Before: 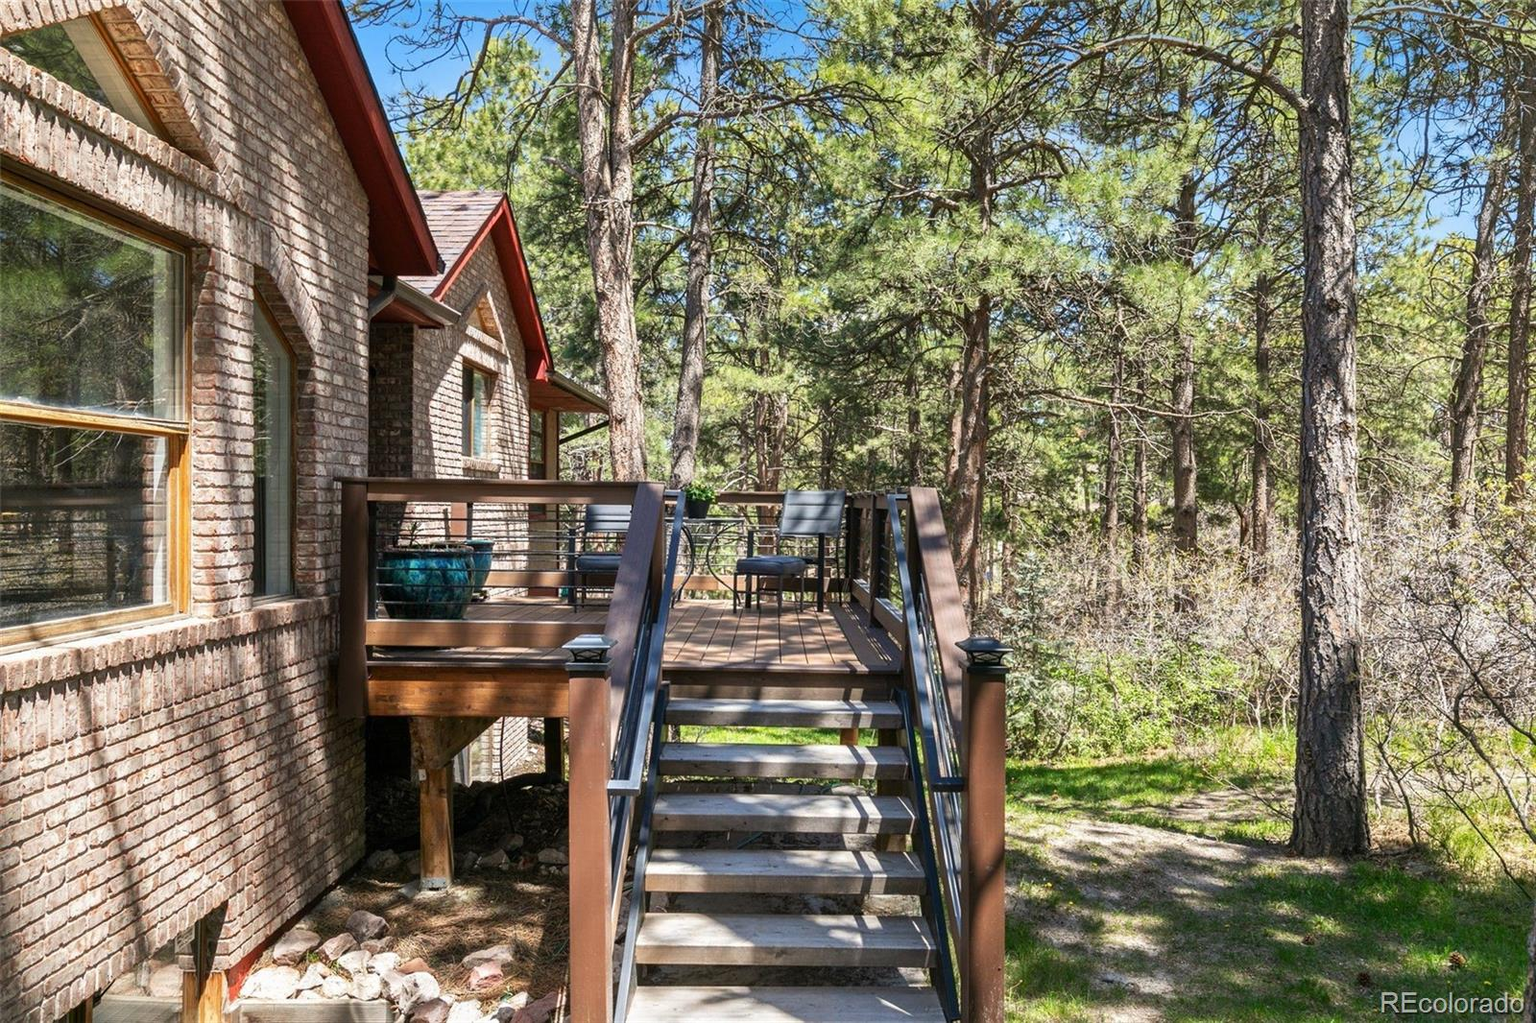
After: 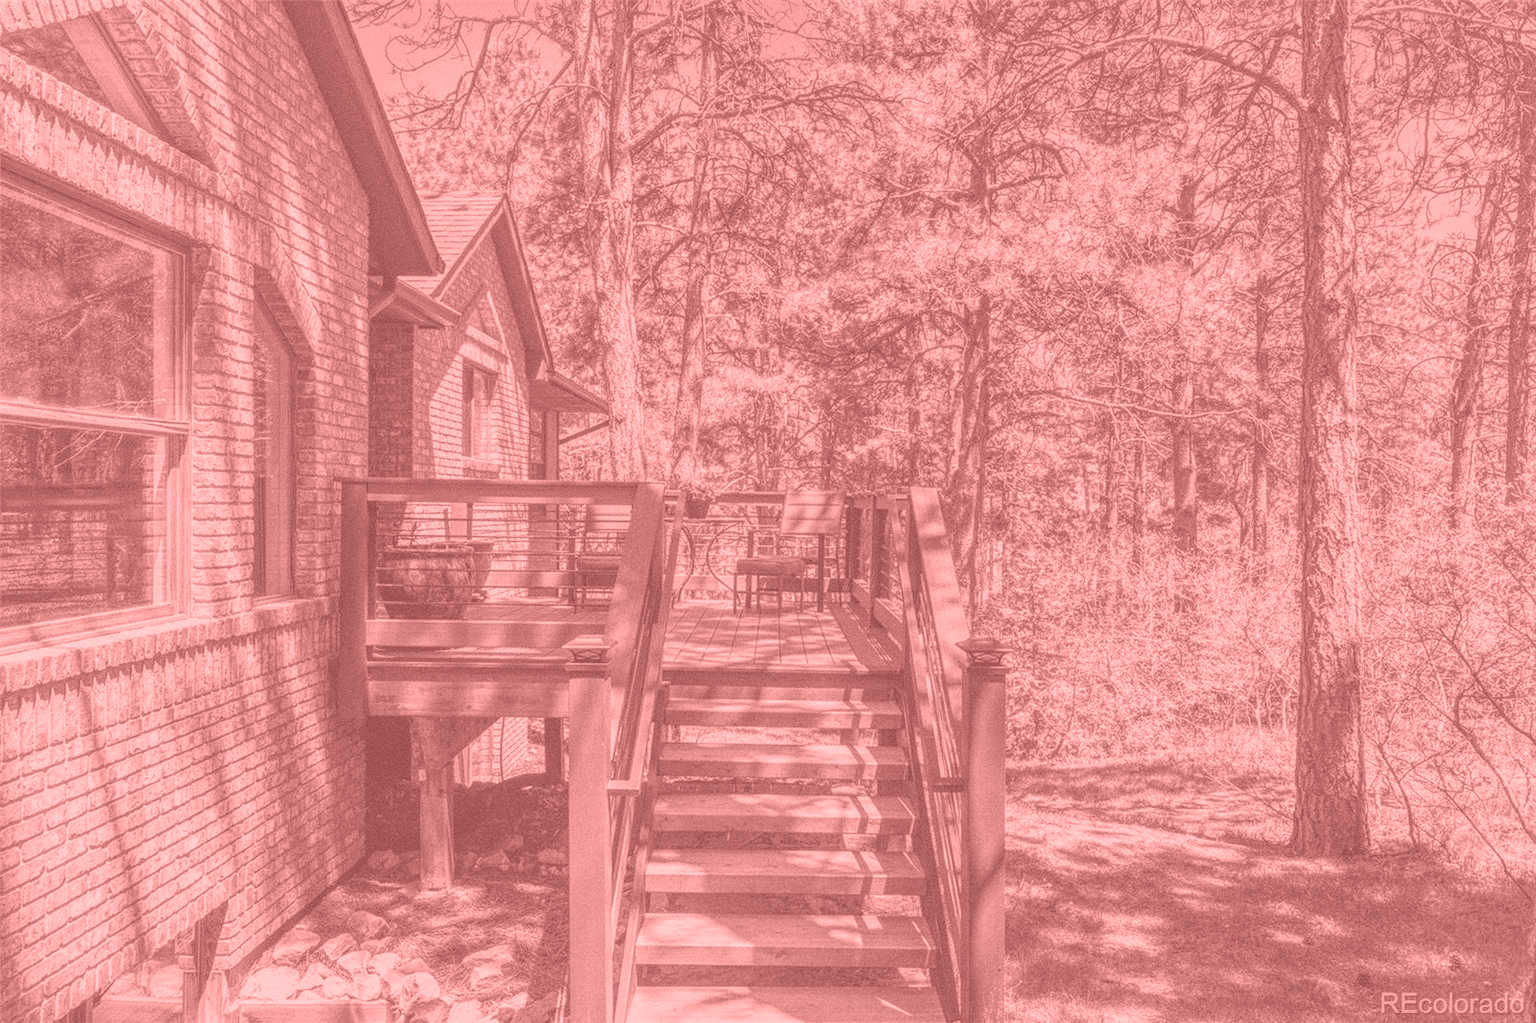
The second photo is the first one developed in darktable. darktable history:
grain: on, module defaults
local contrast: highlights 66%, shadows 33%, detail 166%, midtone range 0.2
colorize: saturation 51%, source mix 50.67%, lightness 50.67%
